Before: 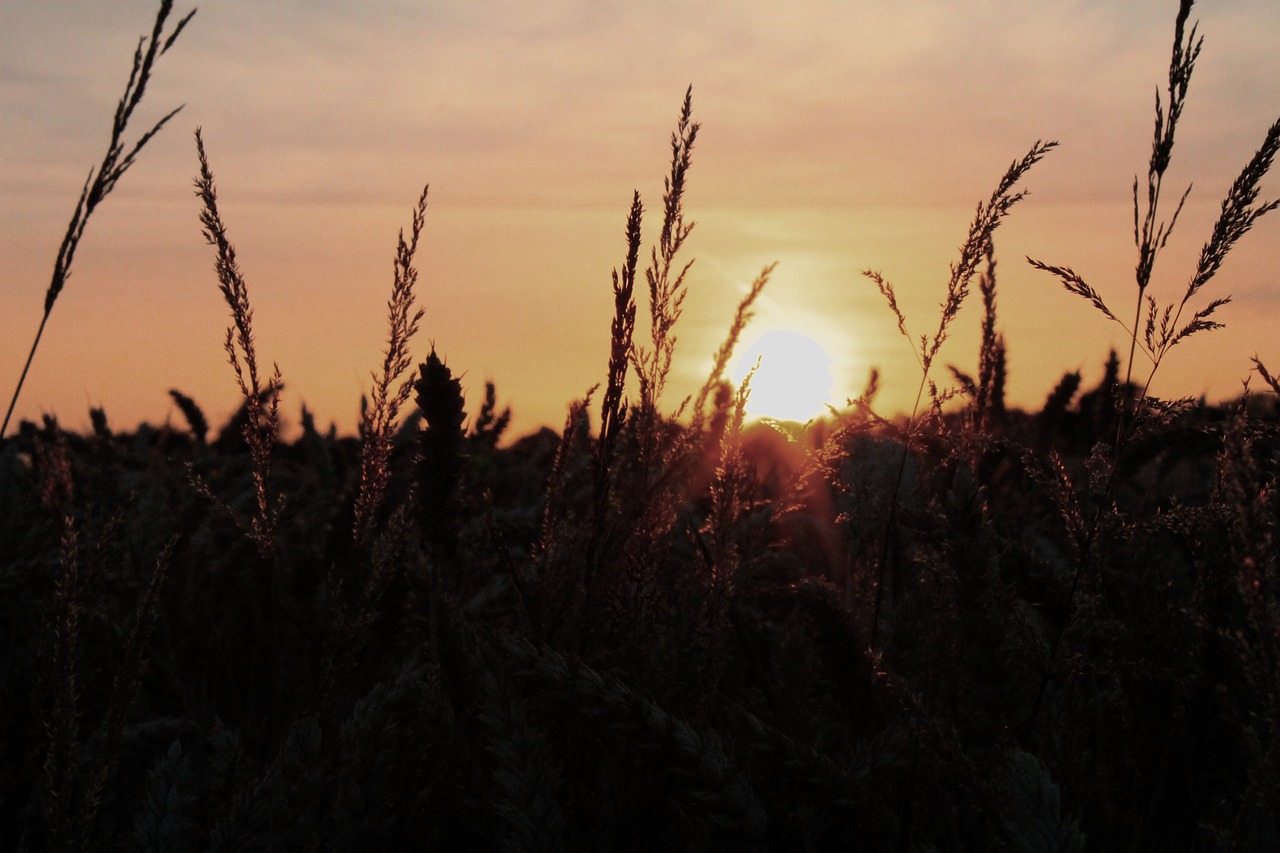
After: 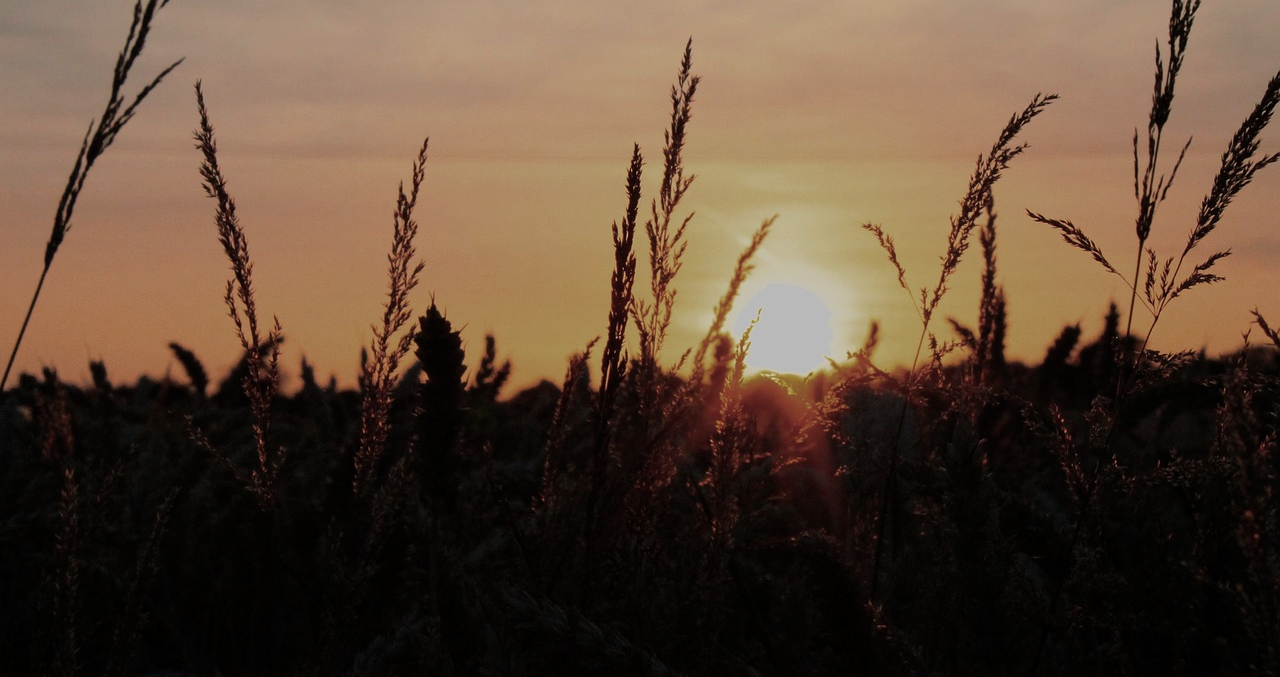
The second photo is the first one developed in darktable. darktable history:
exposure: exposure -0.582 EV, compensate highlight preservation false
crop and rotate: top 5.667%, bottom 14.937%
